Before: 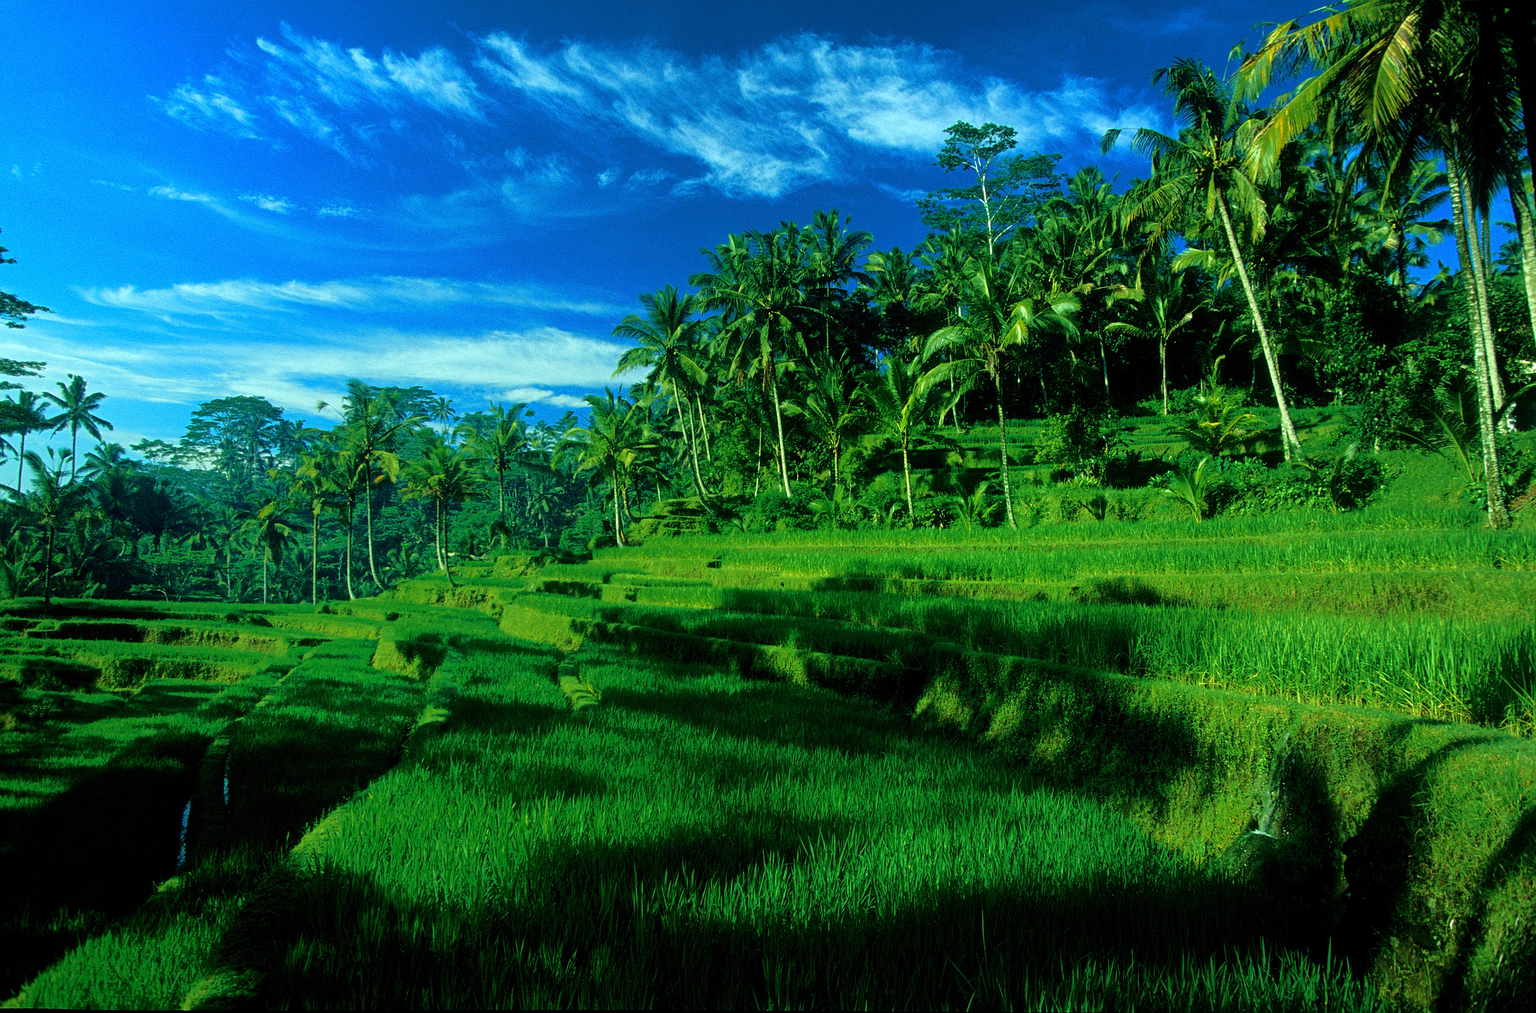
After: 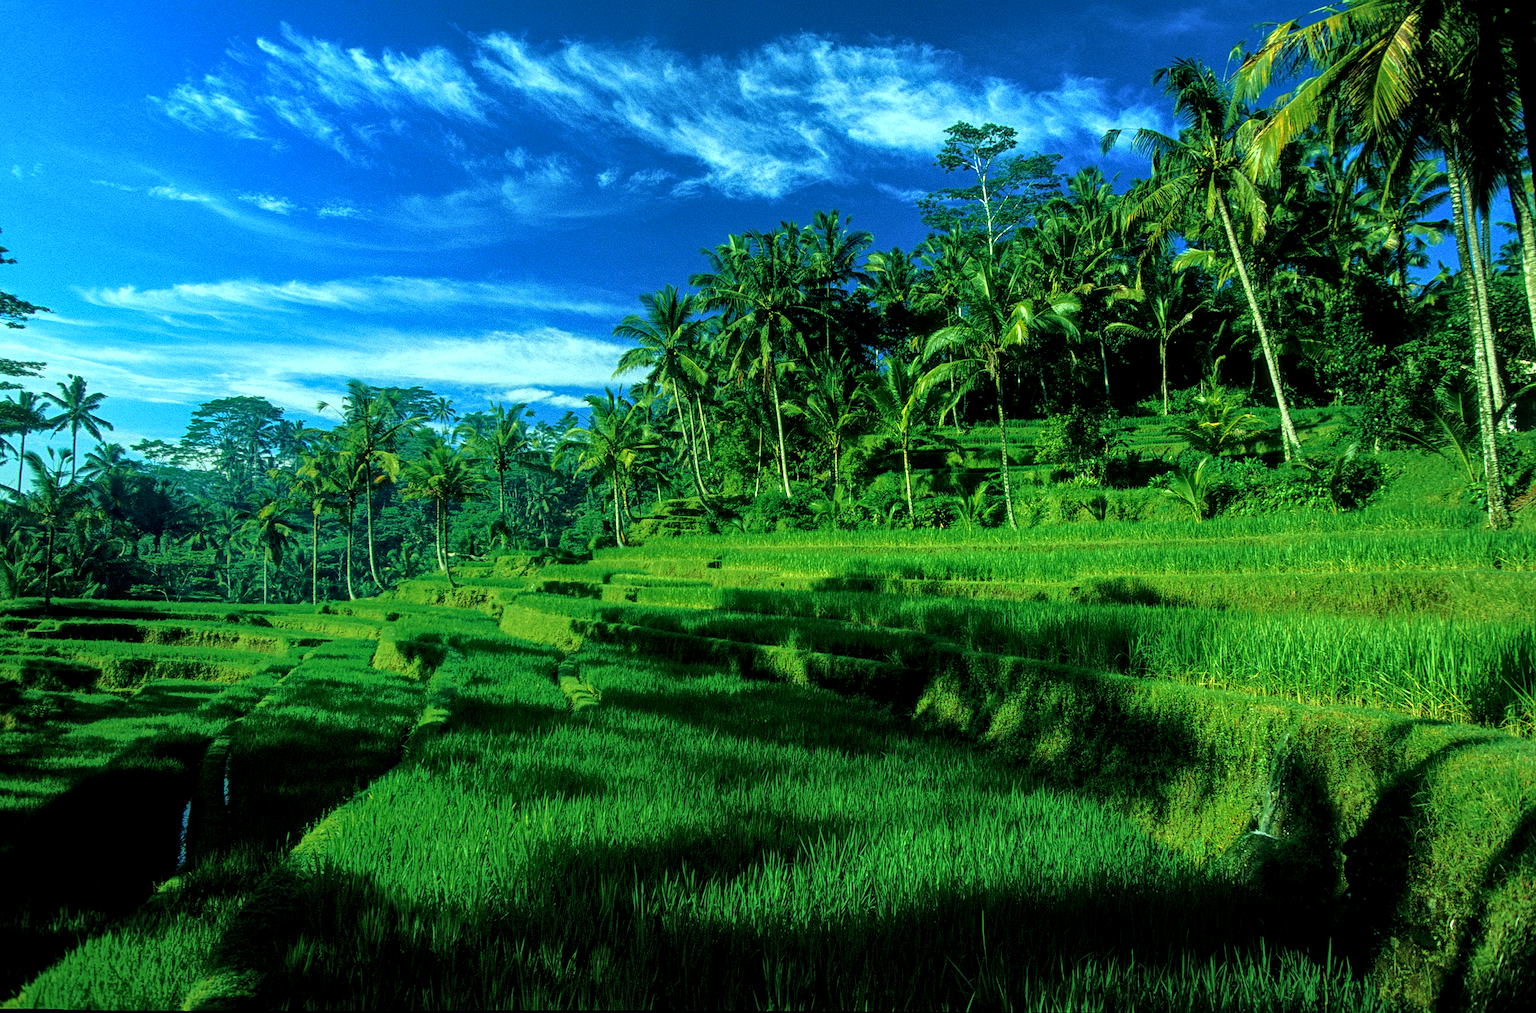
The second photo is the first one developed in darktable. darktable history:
exposure: exposure 0.178 EV, compensate exposure bias true, compensate highlight preservation false
local contrast: detail 130%
